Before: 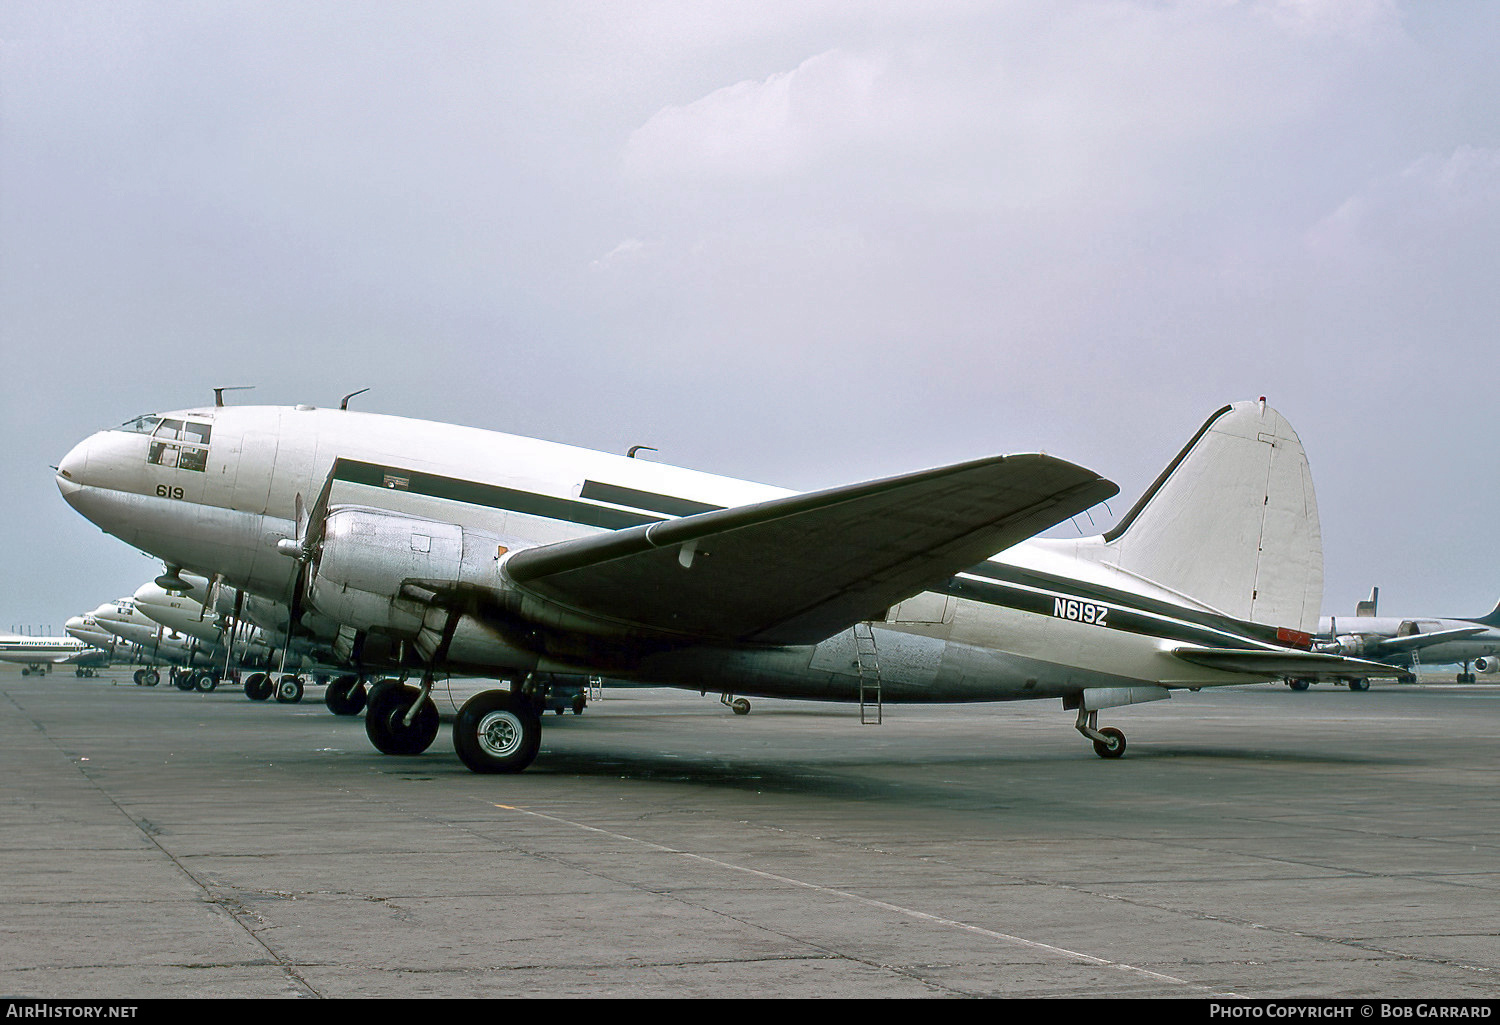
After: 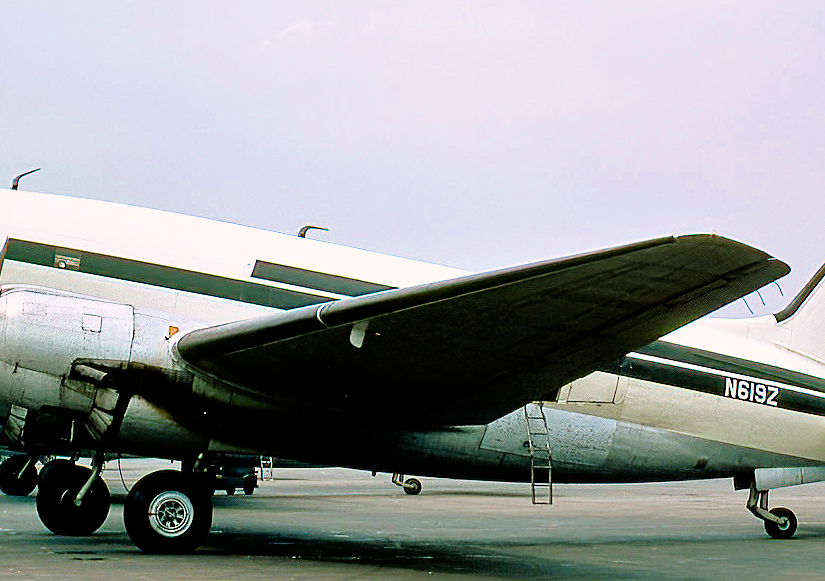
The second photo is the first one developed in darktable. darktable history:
filmic rgb: black relative exposure -7.96 EV, white relative exposure 3.92 EV, hardness 4.24
color balance rgb: highlights gain › chroma 1.352%, highlights gain › hue 56.34°, linear chroma grading › global chroma 15.032%, perceptual saturation grading › global saturation 25.338%, global vibrance 30.414%
crop and rotate: left 21.973%, top 21.521%, right 23.008%, bottom 21.777%
sharpen: on, module defaults
tone equalizer: -8 EV -1.1 EV, -7 EV -1.01 EV, -6 EV -0.868 EV, -5 EV -0.56 EV, -3 EV 0.553 EV, -2 EV 0.882 EV, -1 EV 0.989 EV, +0 EV 1.08 EV
